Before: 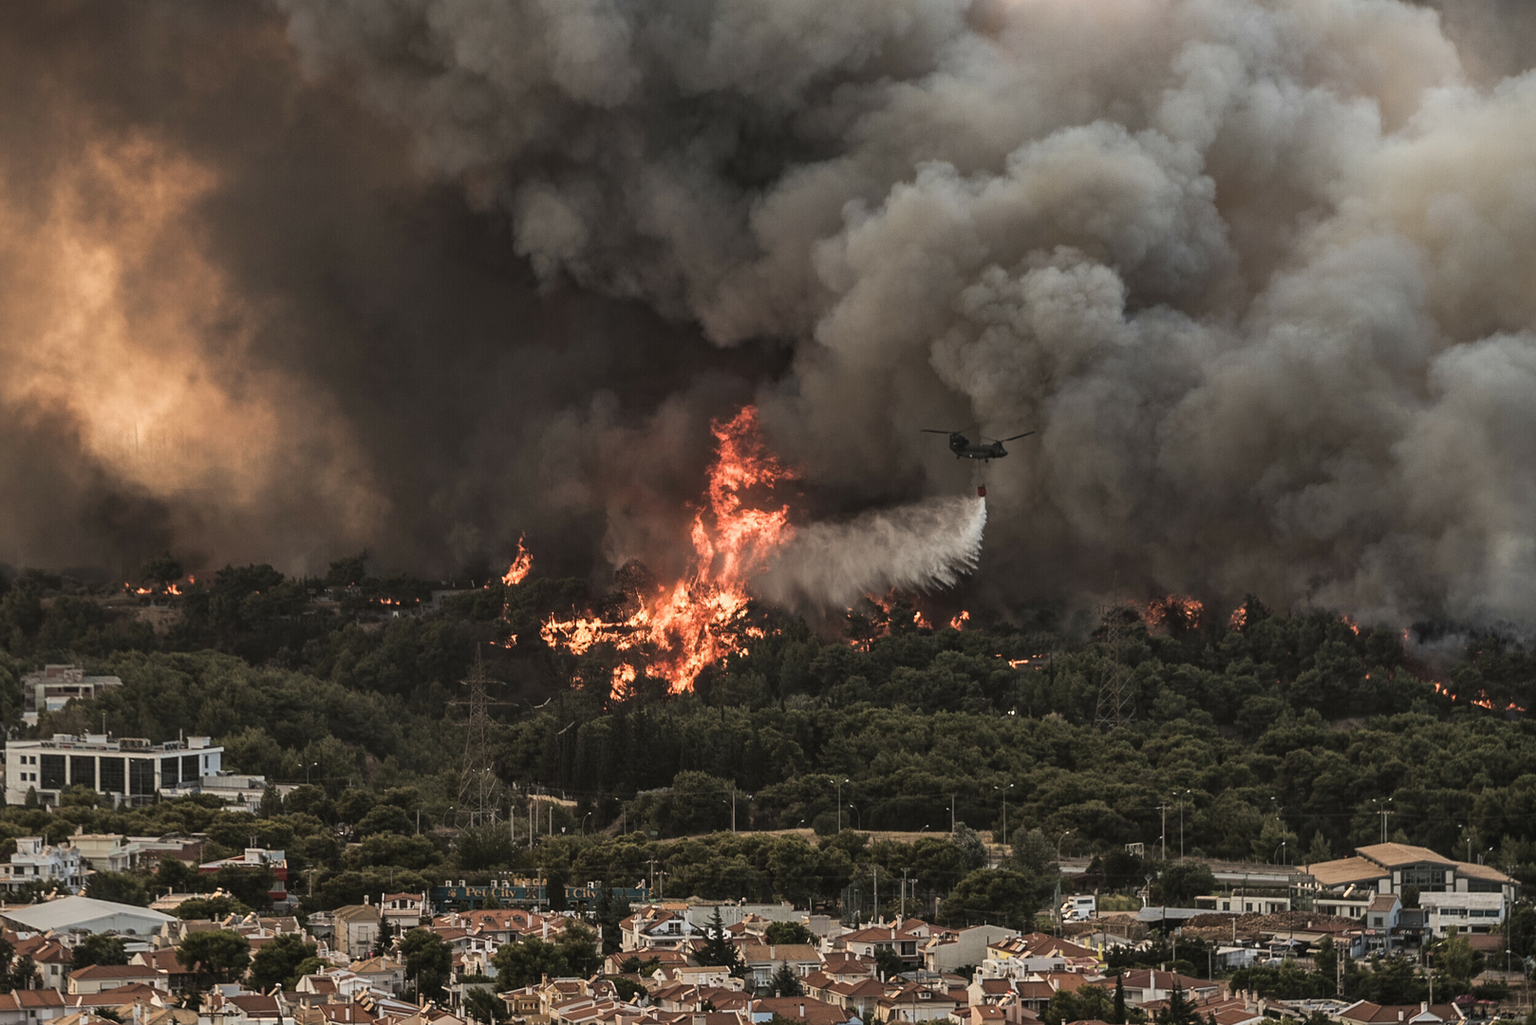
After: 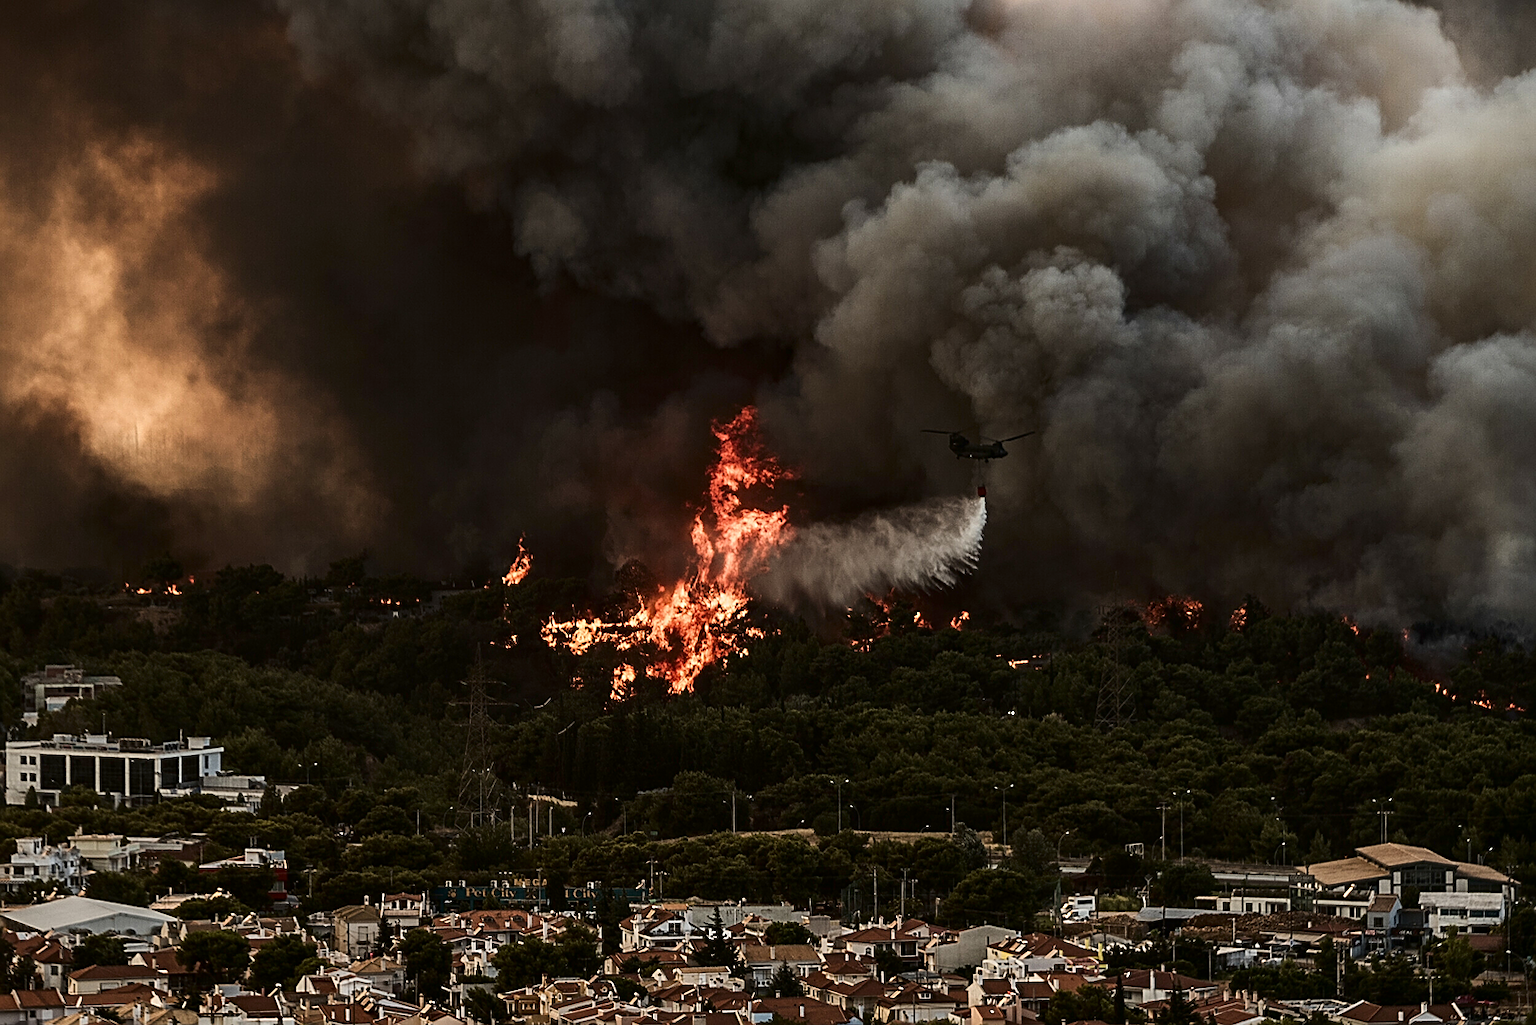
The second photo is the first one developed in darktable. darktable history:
contrast brightness saturation: contrast 0.194, brightness -0.221, saturation 0.115
sharpen: on, module defaults
